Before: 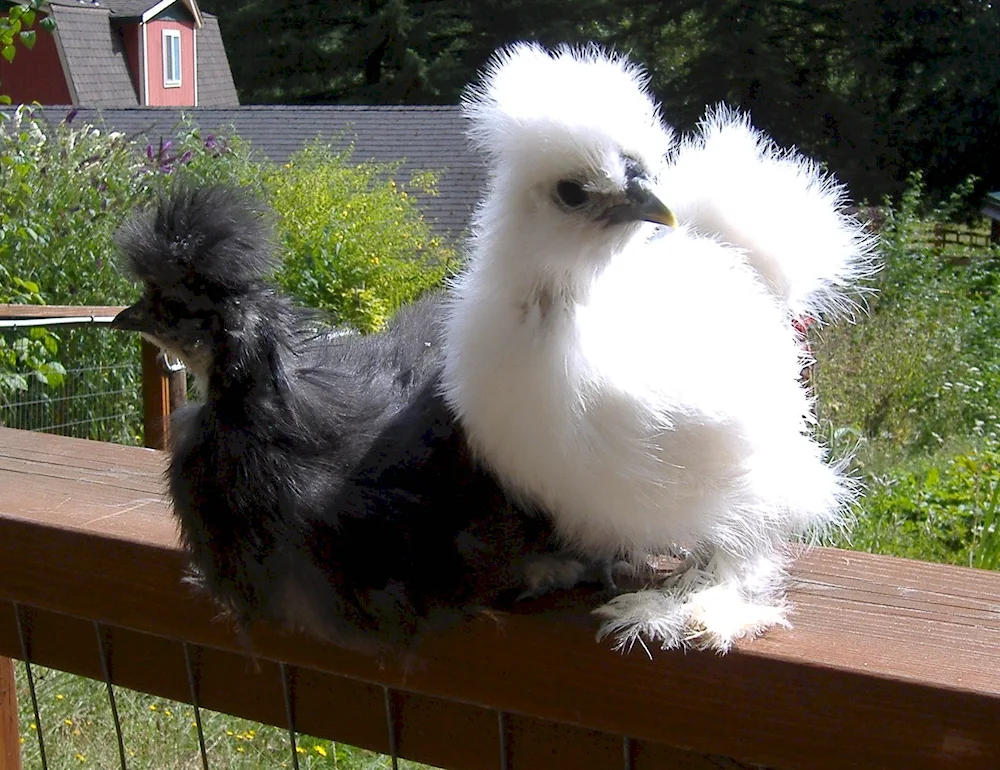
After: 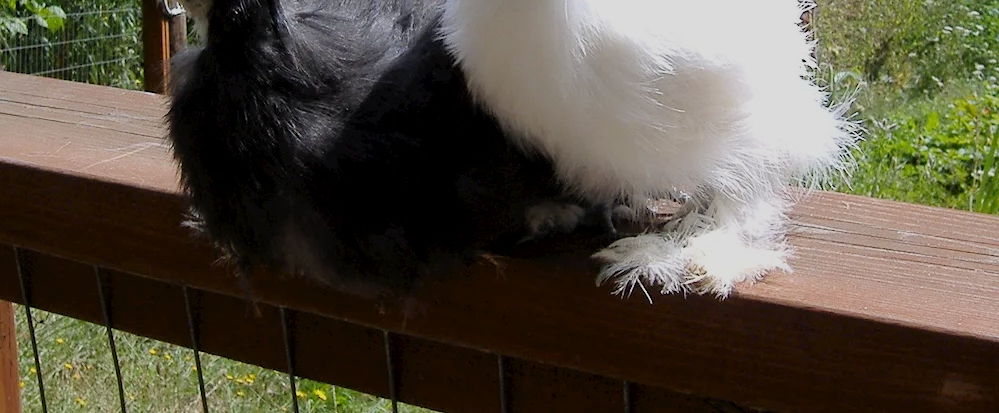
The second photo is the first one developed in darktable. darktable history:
crop and rotate: top 46.237%
filmic rgb: hardness 4.17
contrast equalizer: y [[0.5 ×6], [0.5 ×6], [0.5, 0.5, 0.501, 0.545, 0.707, 0.863], [0 ×6], [0 ×6]]
